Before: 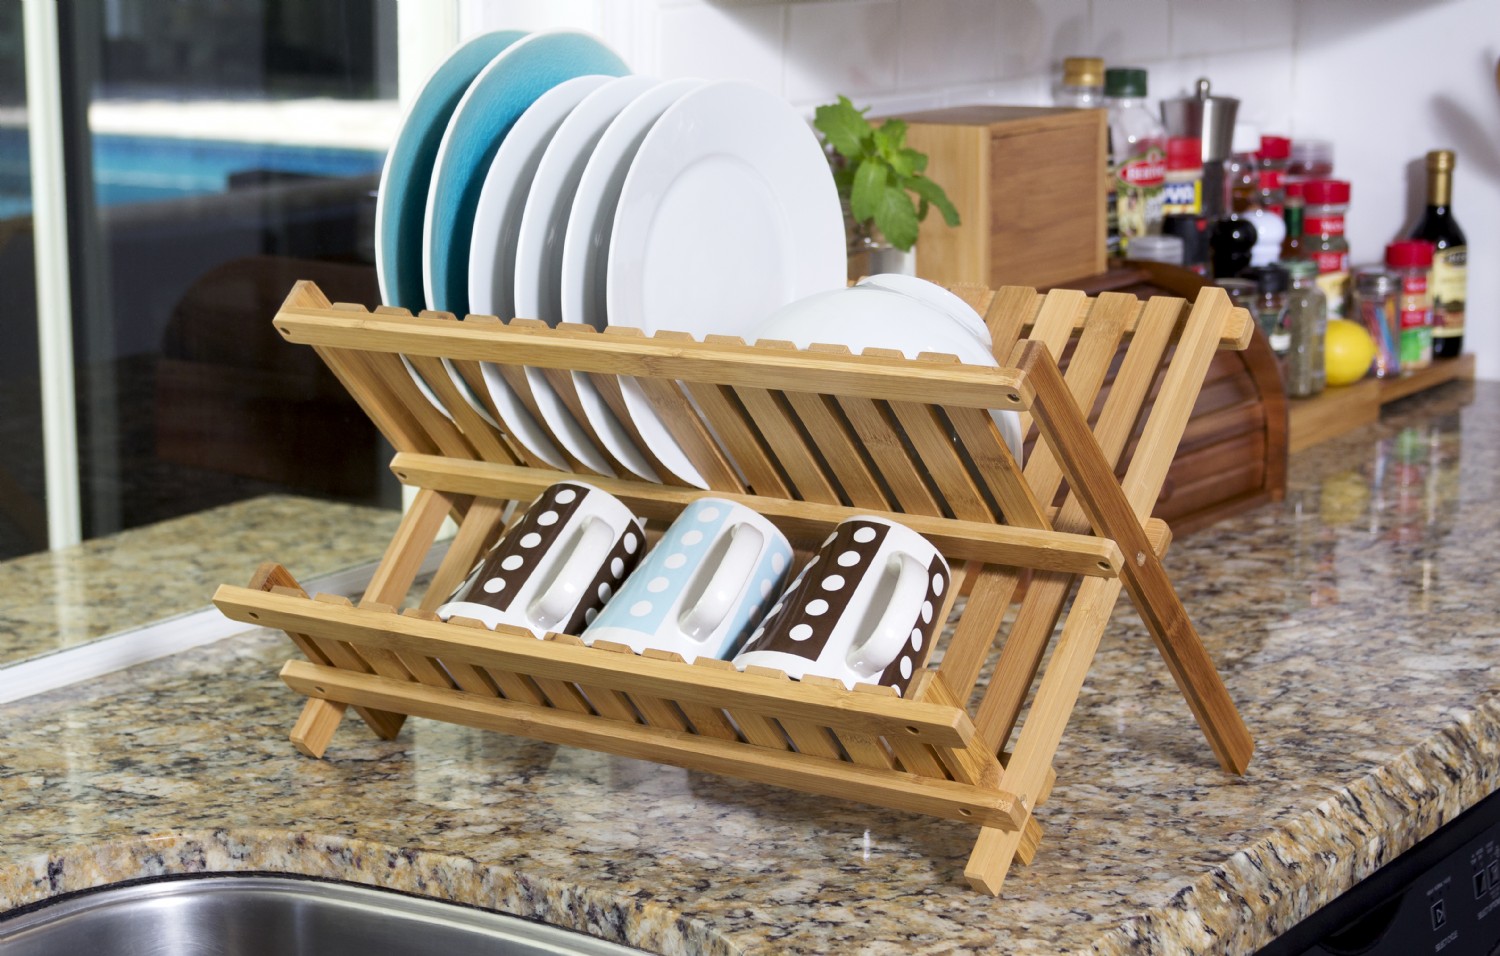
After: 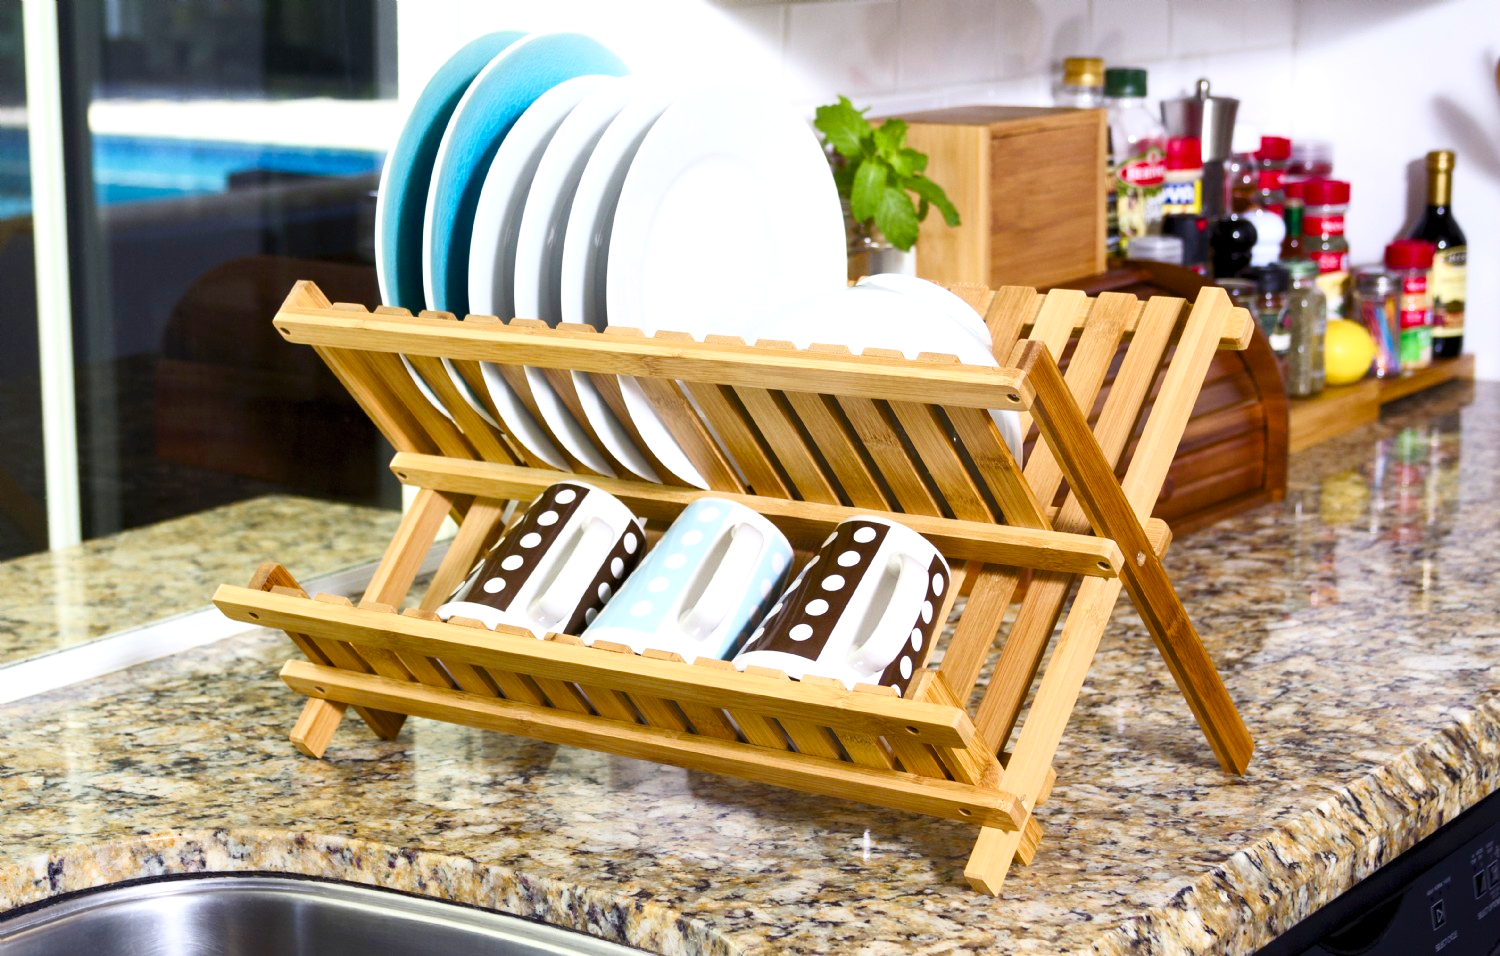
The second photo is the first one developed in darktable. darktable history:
contrast brightness saturation: contrast 0.2, brightness 0.16, saturation 0.22
color balance rgb: perceptual saturation grading › highlights -29.58%, perceptual saturation grading › mid-tones 29.47%, perceptual saturation grading › shadows 59.73%, perceptual brilliance grading › global brilliance -17.79%, perceptual brilliance grading › highlights 28.73%, global vibrance 15.44%
